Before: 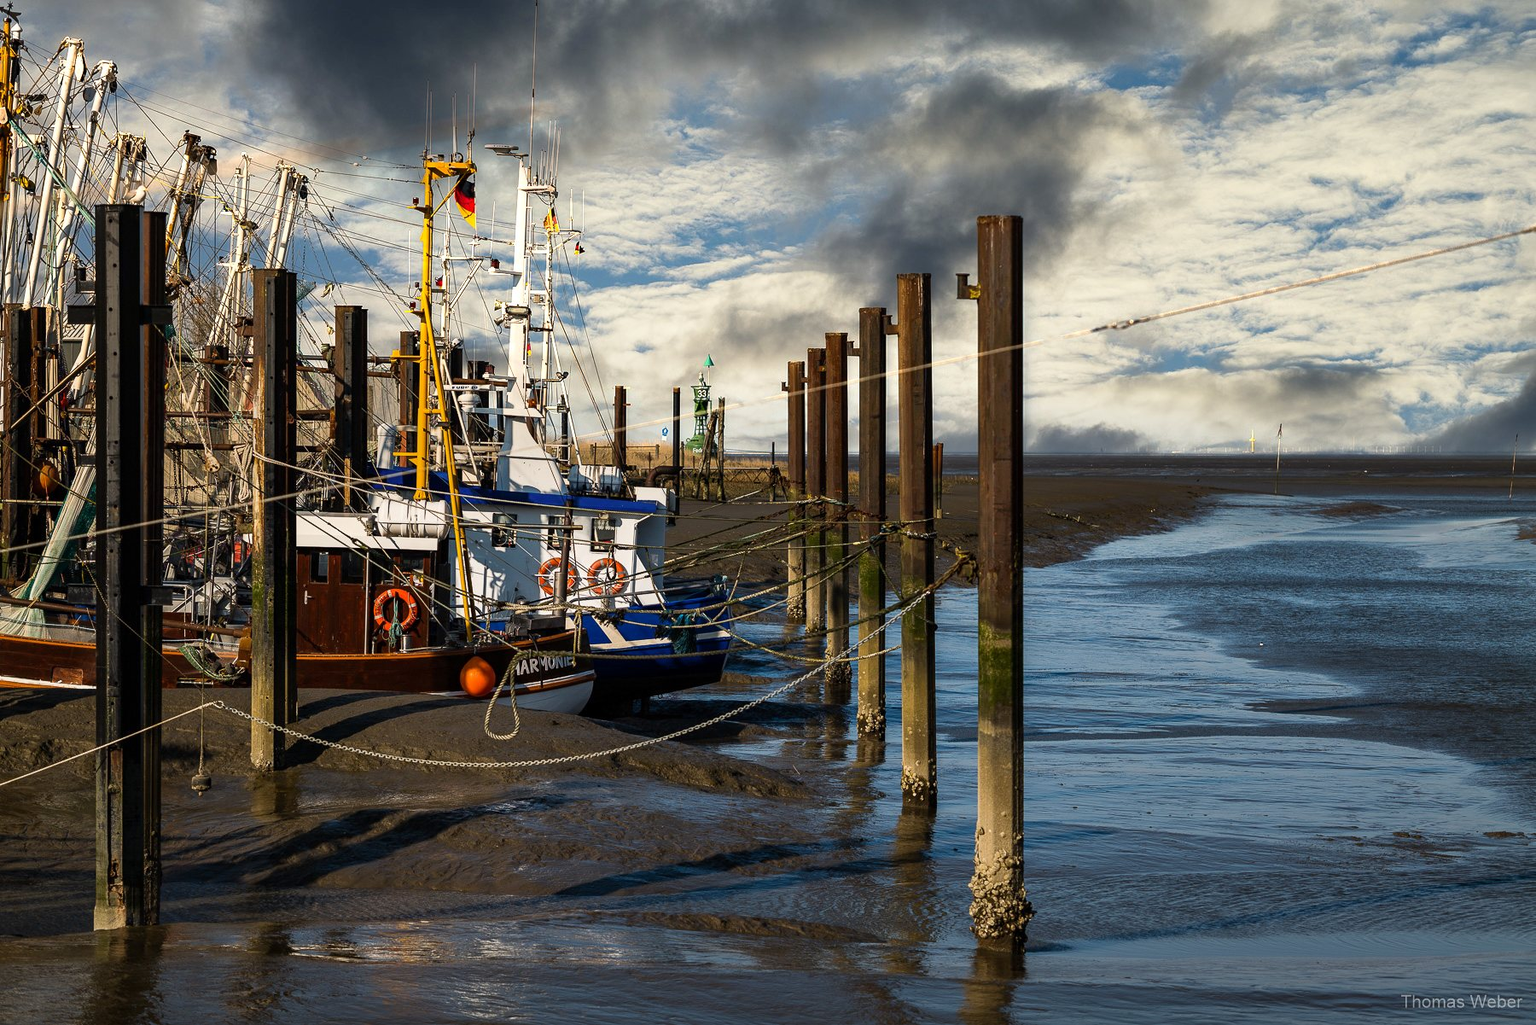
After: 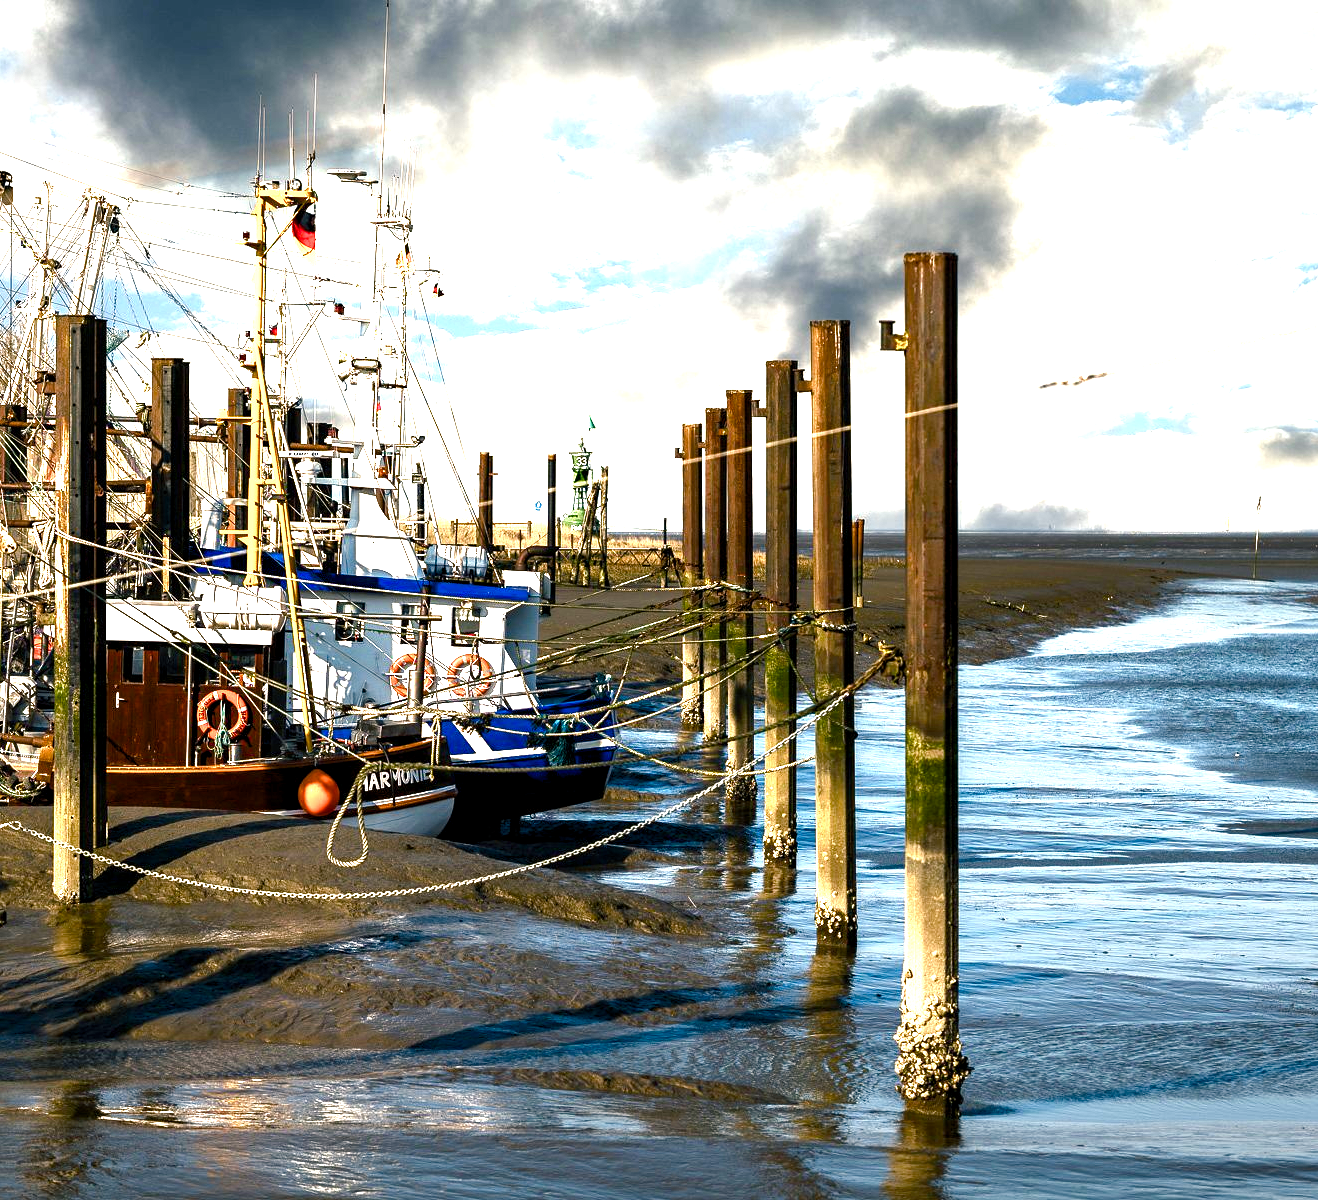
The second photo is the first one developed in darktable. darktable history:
exposure: black level correction 0, exposure 1.388 EV, compensate exposure bias true, compensate highlight preservation false
crop: left 13.443%, right 13.31%
color balance rgb: shadows lift › chroma 2.79%, shadows lift › hue 190.66°, power › hue 171.85°, highlights gain › chroma 2.16%, highlights gain › hue 75.26°, global offset › luminance -0.51%, perceptual saturation grading › highlights -33.8%, perceptual saturation grading › mid-tones 14.98%, perceptual saturation grading › shadows 48.43%, perceptual brilliance grading › highlights 15.68%, perceptual brilliance grading › mid-tones 6.62%, perceptual brilliance grading › shadows -14.98%, global vibrance 11.32%, contrast 5.05%
